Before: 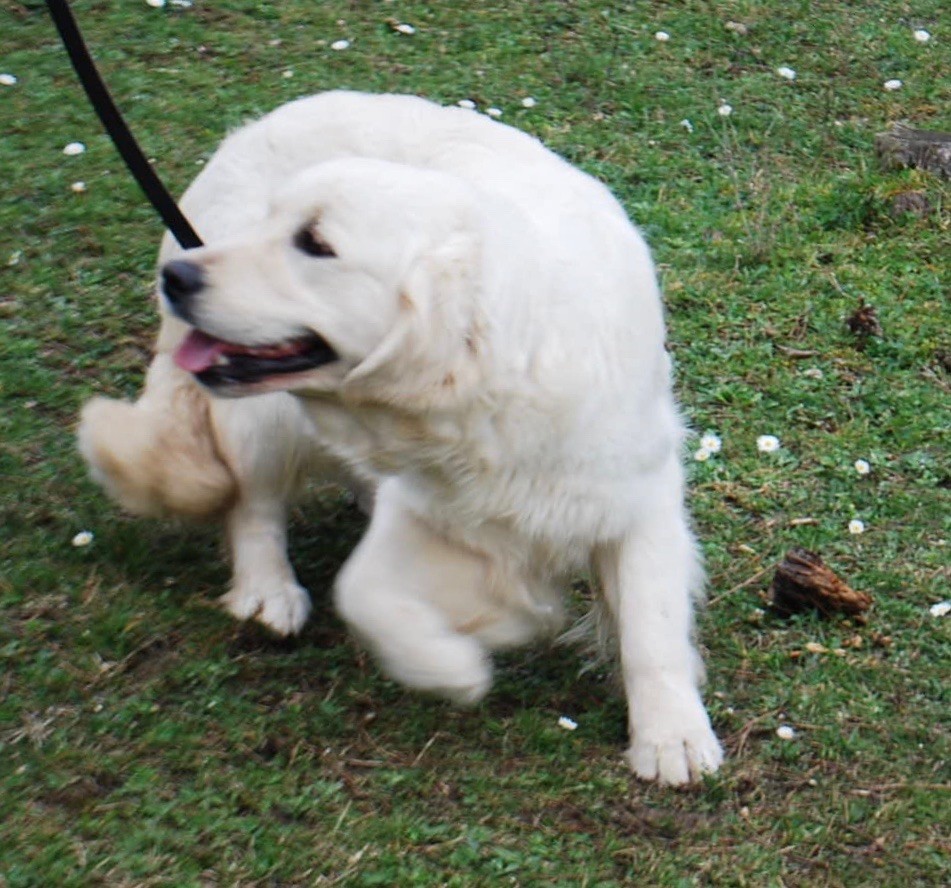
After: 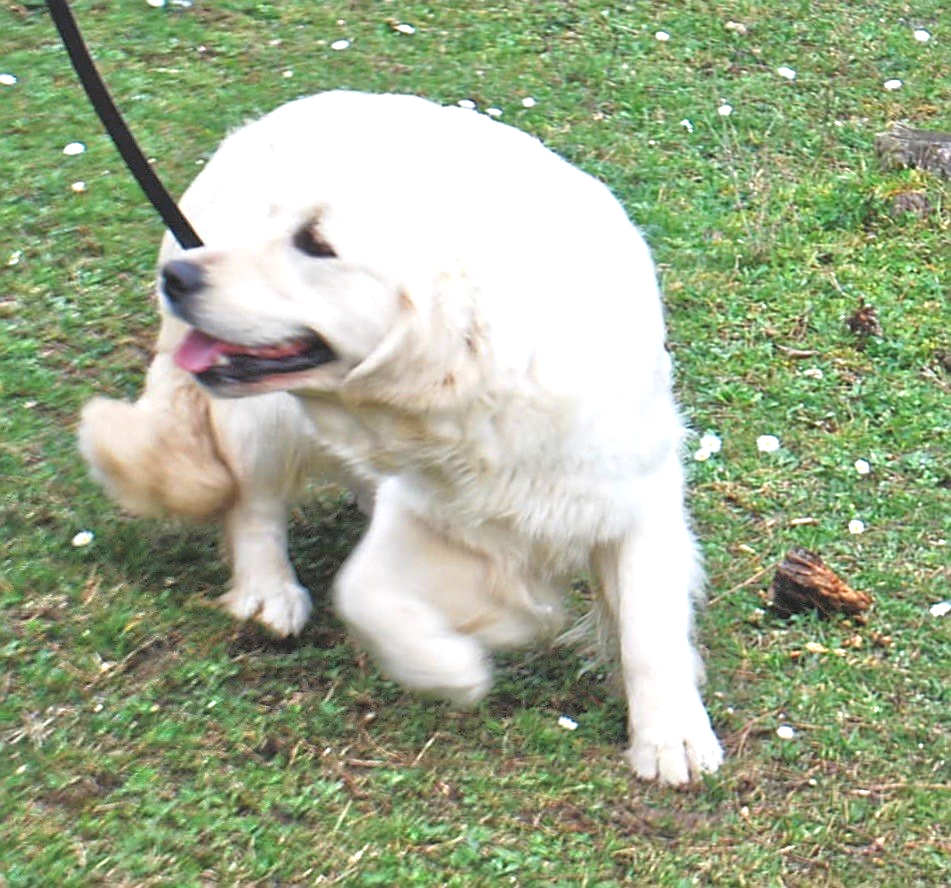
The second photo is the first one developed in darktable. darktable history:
exposure: black level correction -0.005, exposure 0.622 EV, compensate highlight preservation false
tone equalizer: -7 EV 0.15 EV, -6 EV 0.6 EV, -5 EV 1.15 EV, -4 EV 1.33 EV, -3 EV 1.15 EV, -2 EV 0.6 EV, -1 EV 0.15 EV, mask exposure compensation -0.5 EV
sharpen: on, module defaults
